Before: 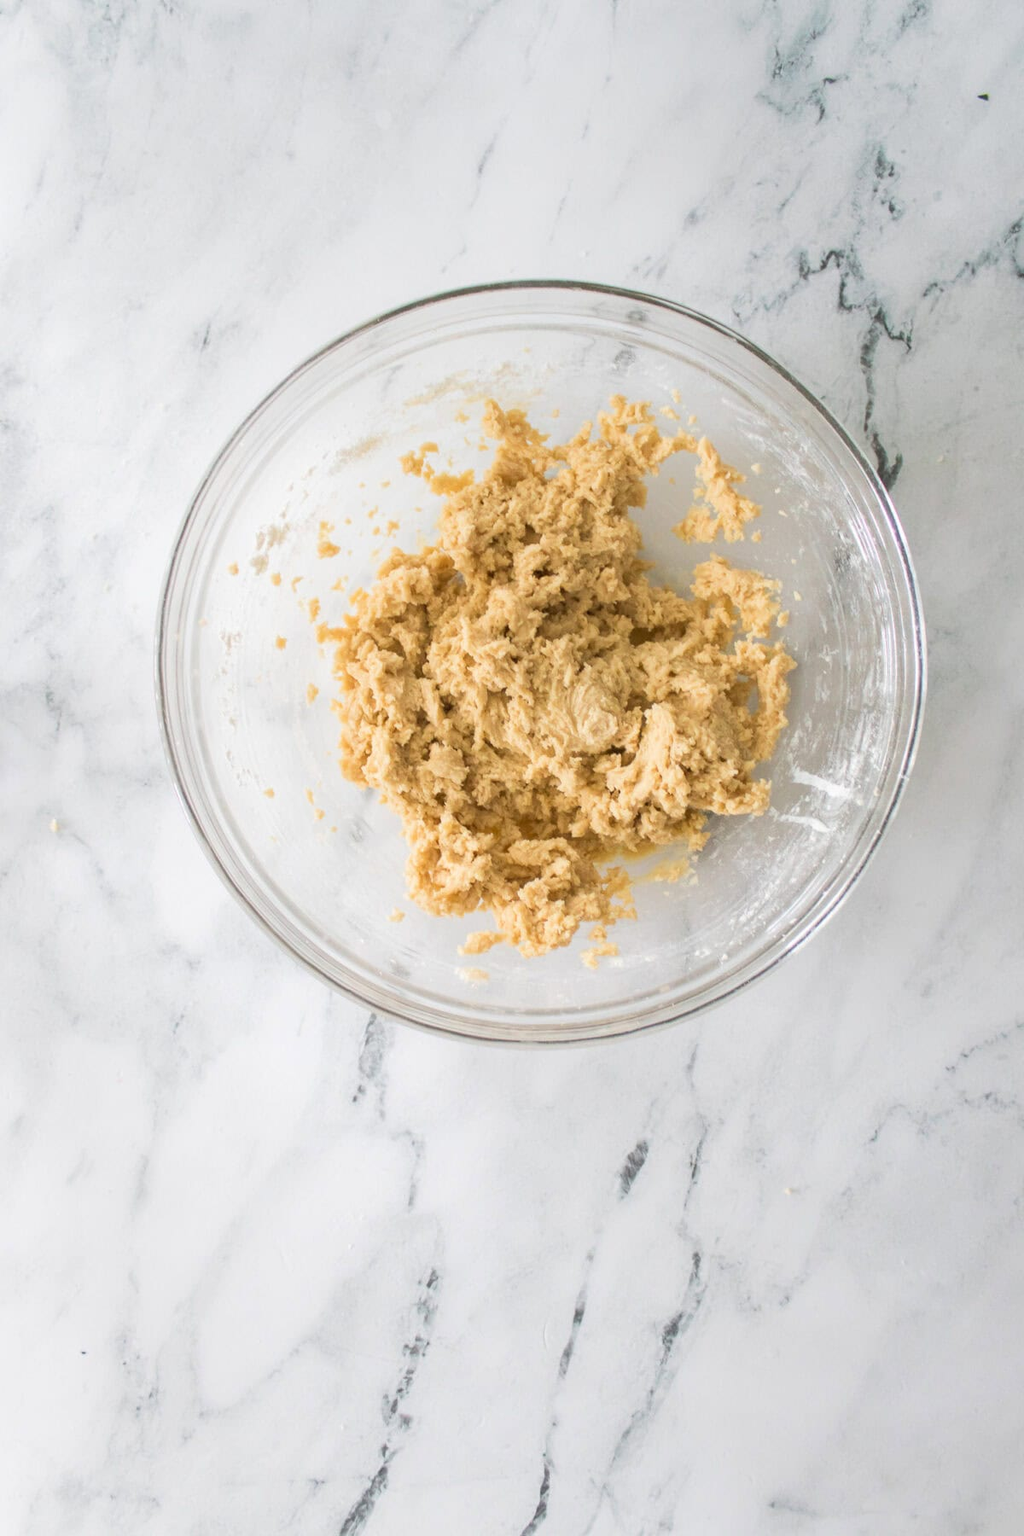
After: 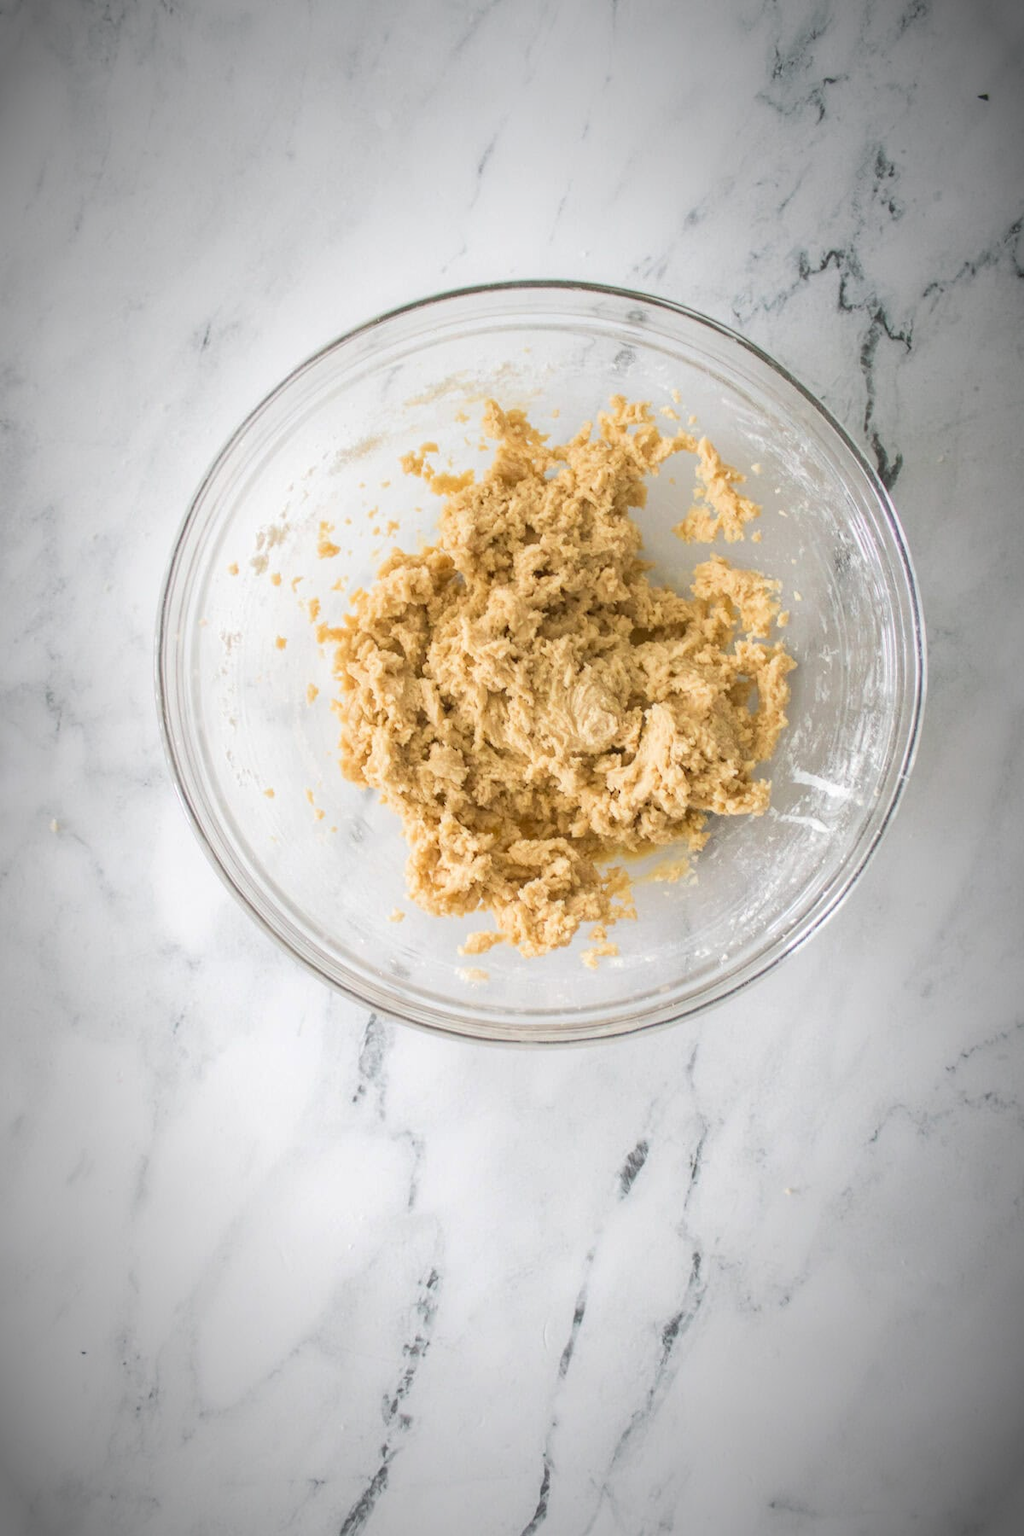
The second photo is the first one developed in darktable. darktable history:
local contrast: detail 110%
vignetting: fall-off start 67.5%, fall-off radius 67.23%, brightness -0.813, automatic ratio true
